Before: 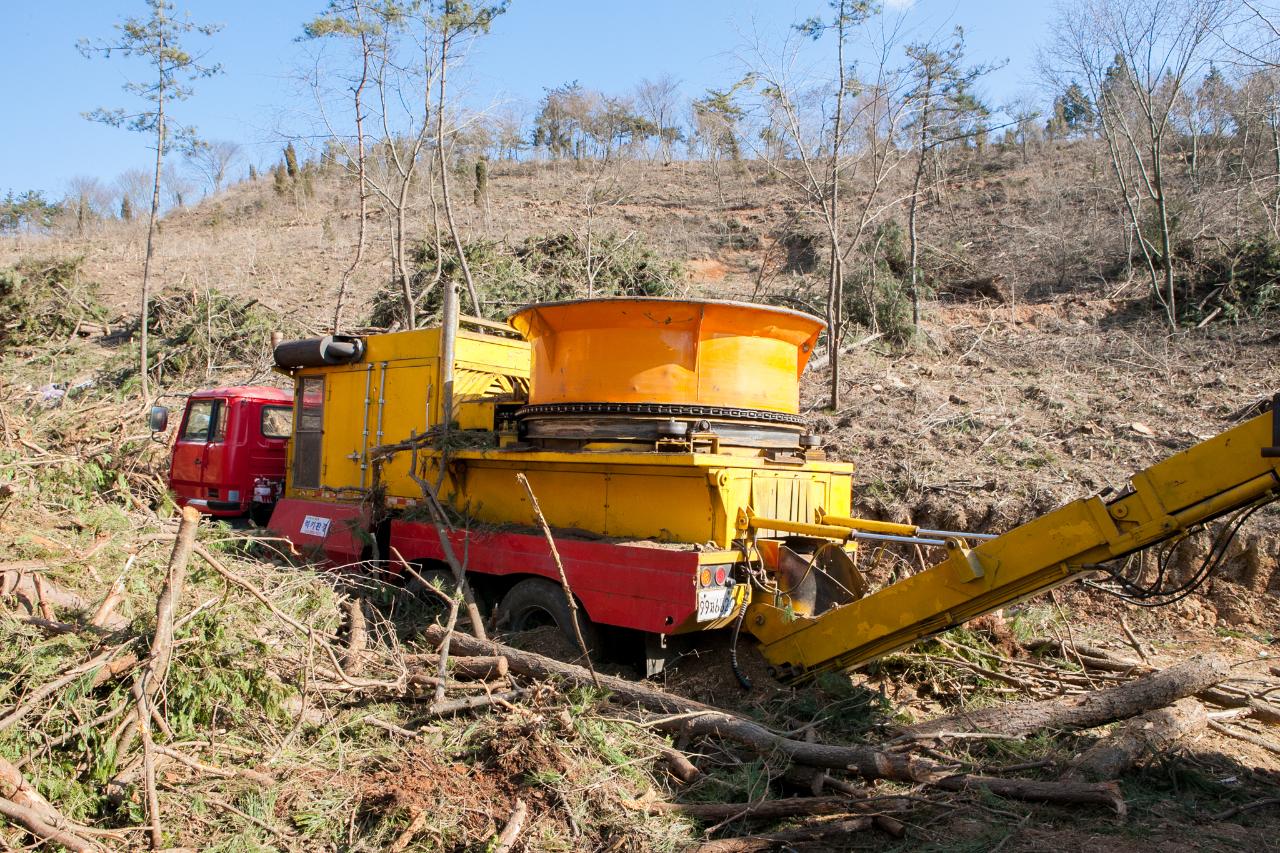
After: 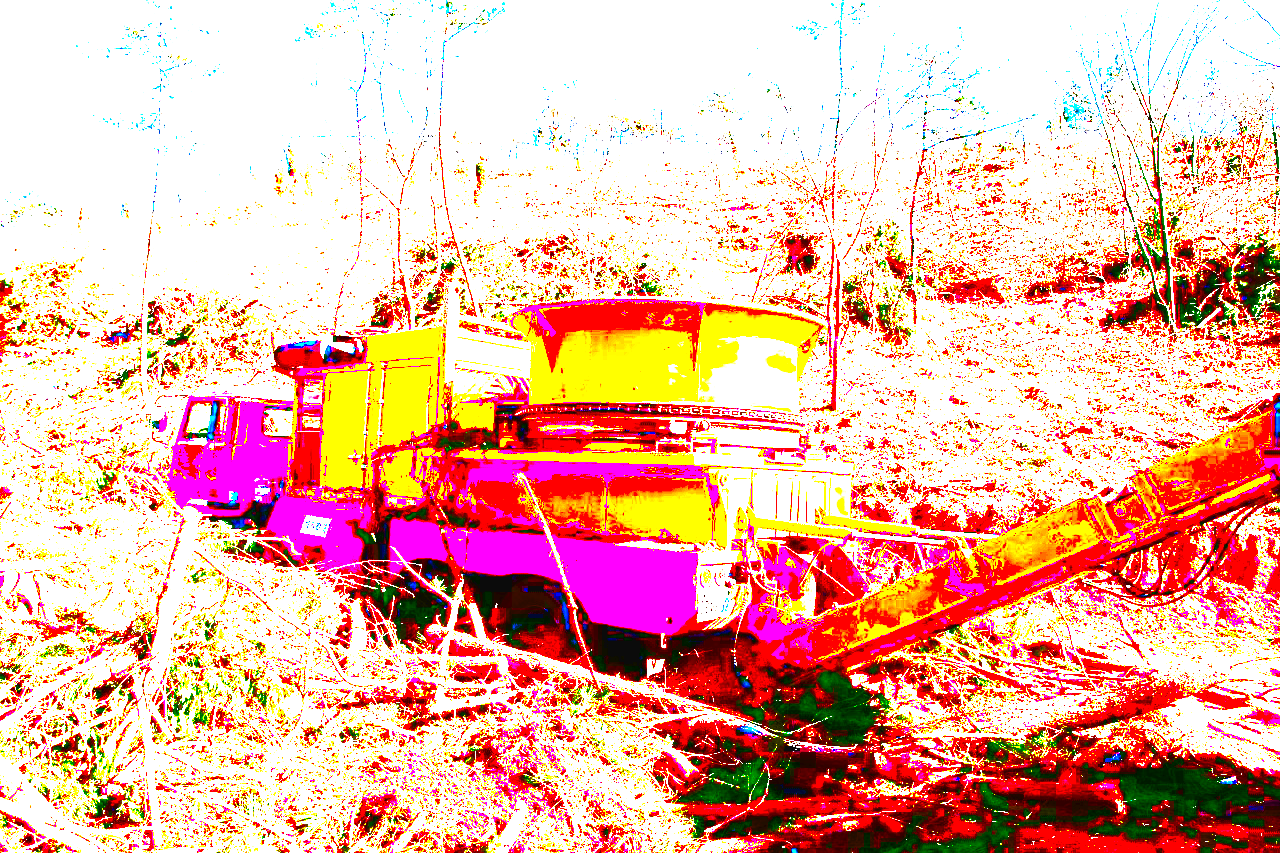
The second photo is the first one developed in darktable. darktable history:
contrast brightness saturation: contrast -0.08, brightness -0.04, saturation -0.11
sharpen: on, module defaults
exposure: black level correction 0.1, exposure 3 EV, compensate highlight preservation false
